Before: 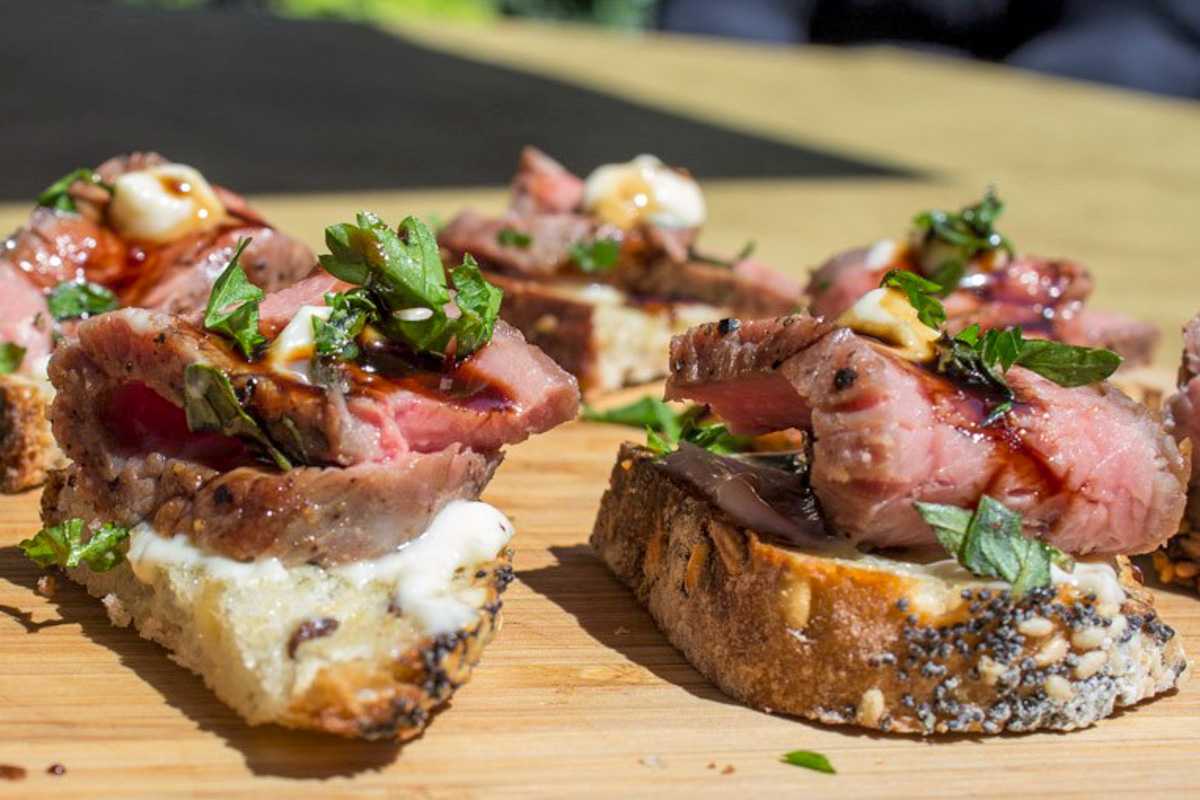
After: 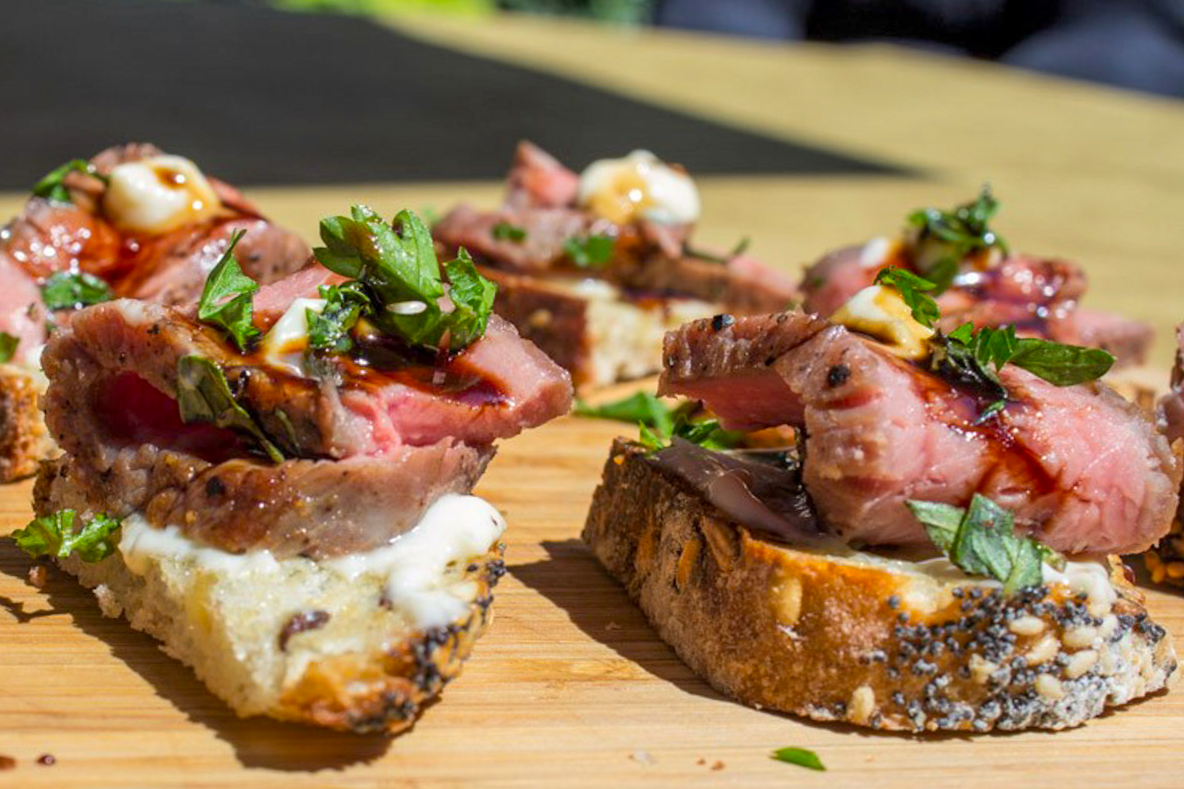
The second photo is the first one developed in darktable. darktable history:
crop and rotate: angle -0.5°
color balance: output saturation 110%
